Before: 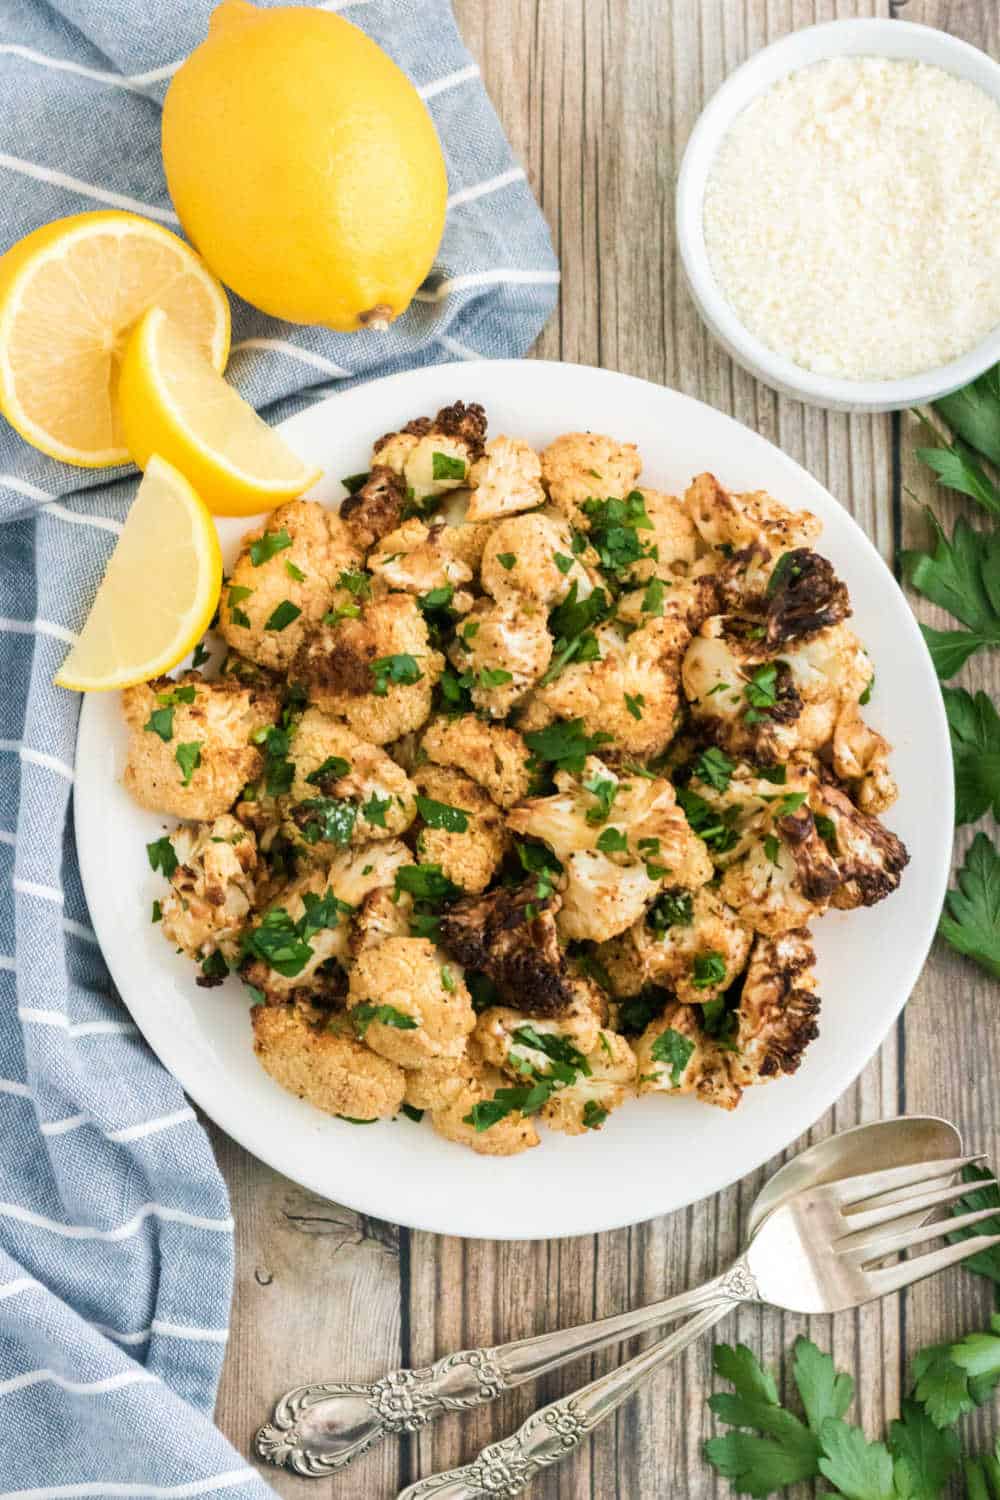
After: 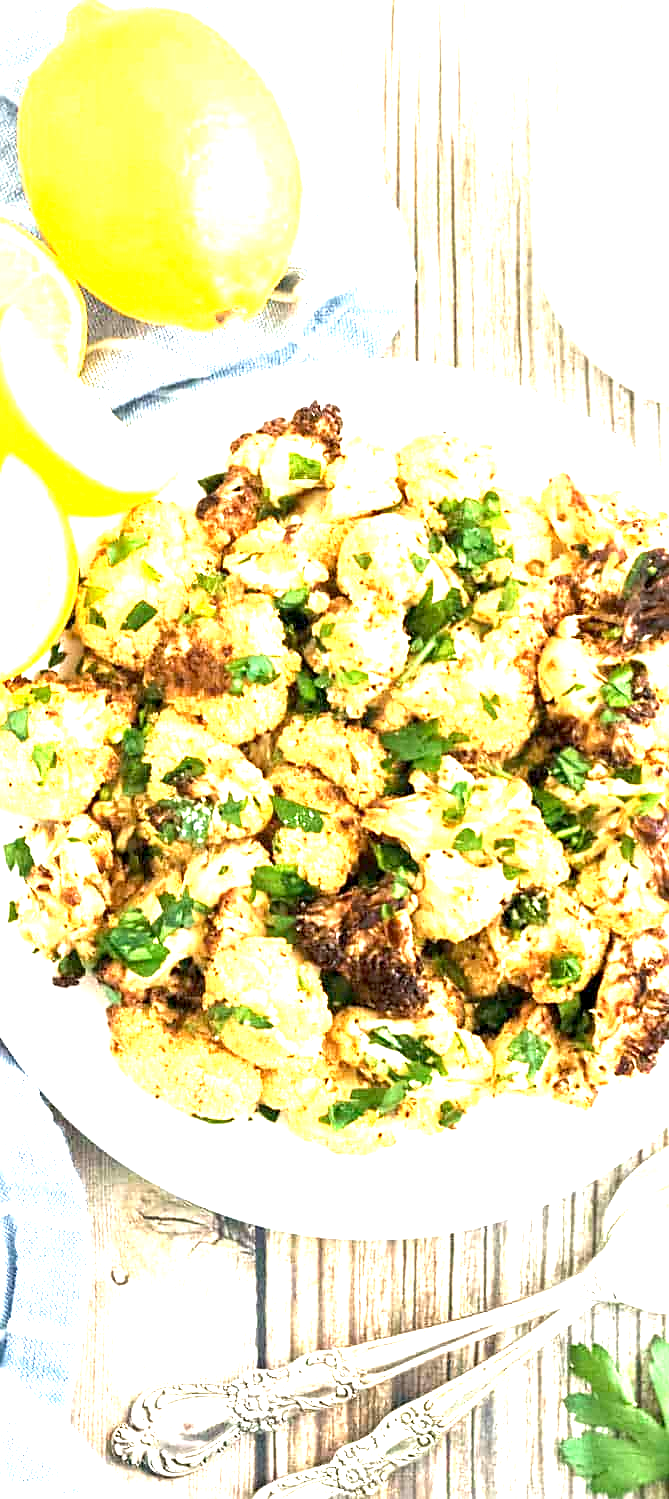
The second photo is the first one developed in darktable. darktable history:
sharpen: on, module defaults
exposure: black level correction 0.001, exposure 1.992 EV, compensate exposure bias true, compensate highlight preservation false
crop and rotate: left 14.414%, right 18.621%
tone equalizer: edges refinement/feathering 500, mask exposure compensation -1.57 EV, preserve details no
